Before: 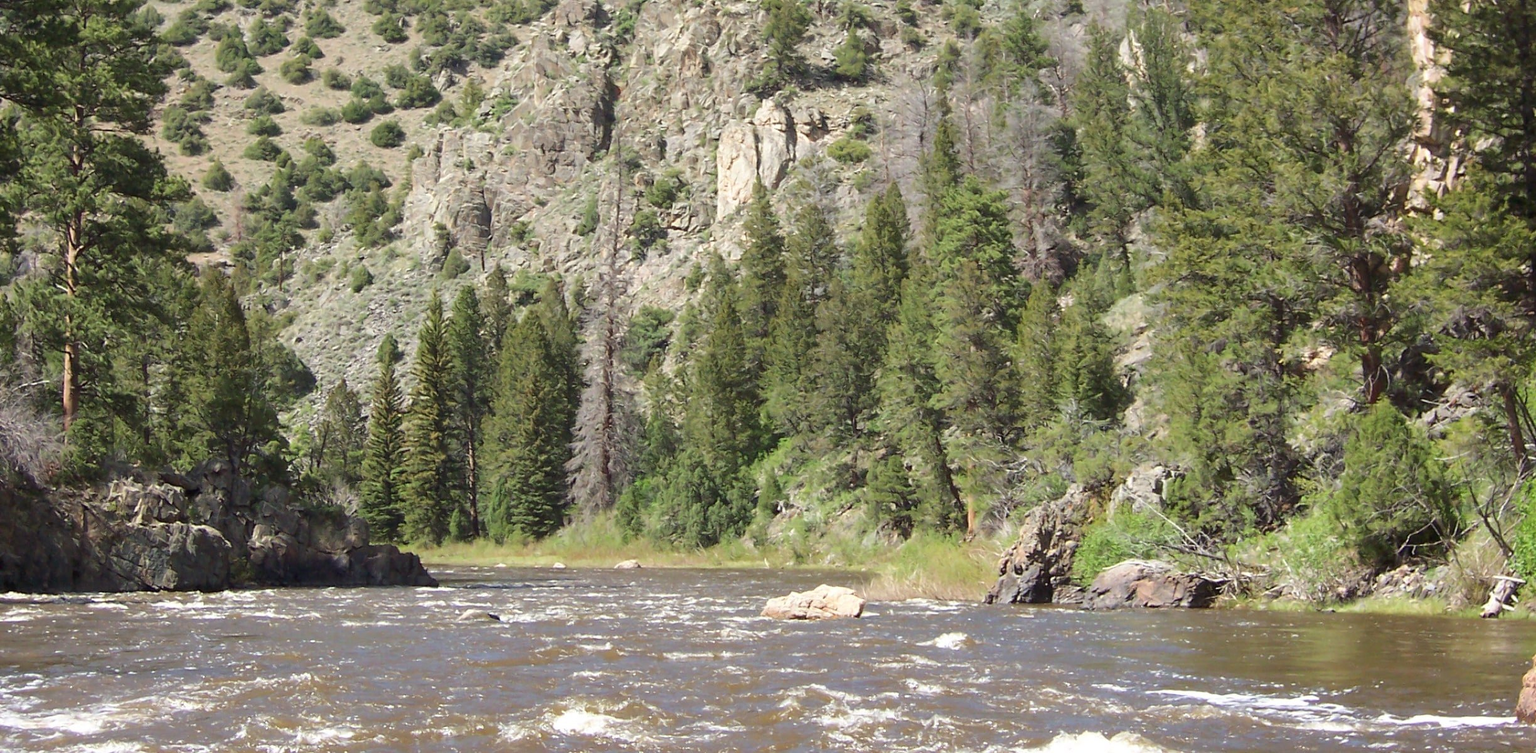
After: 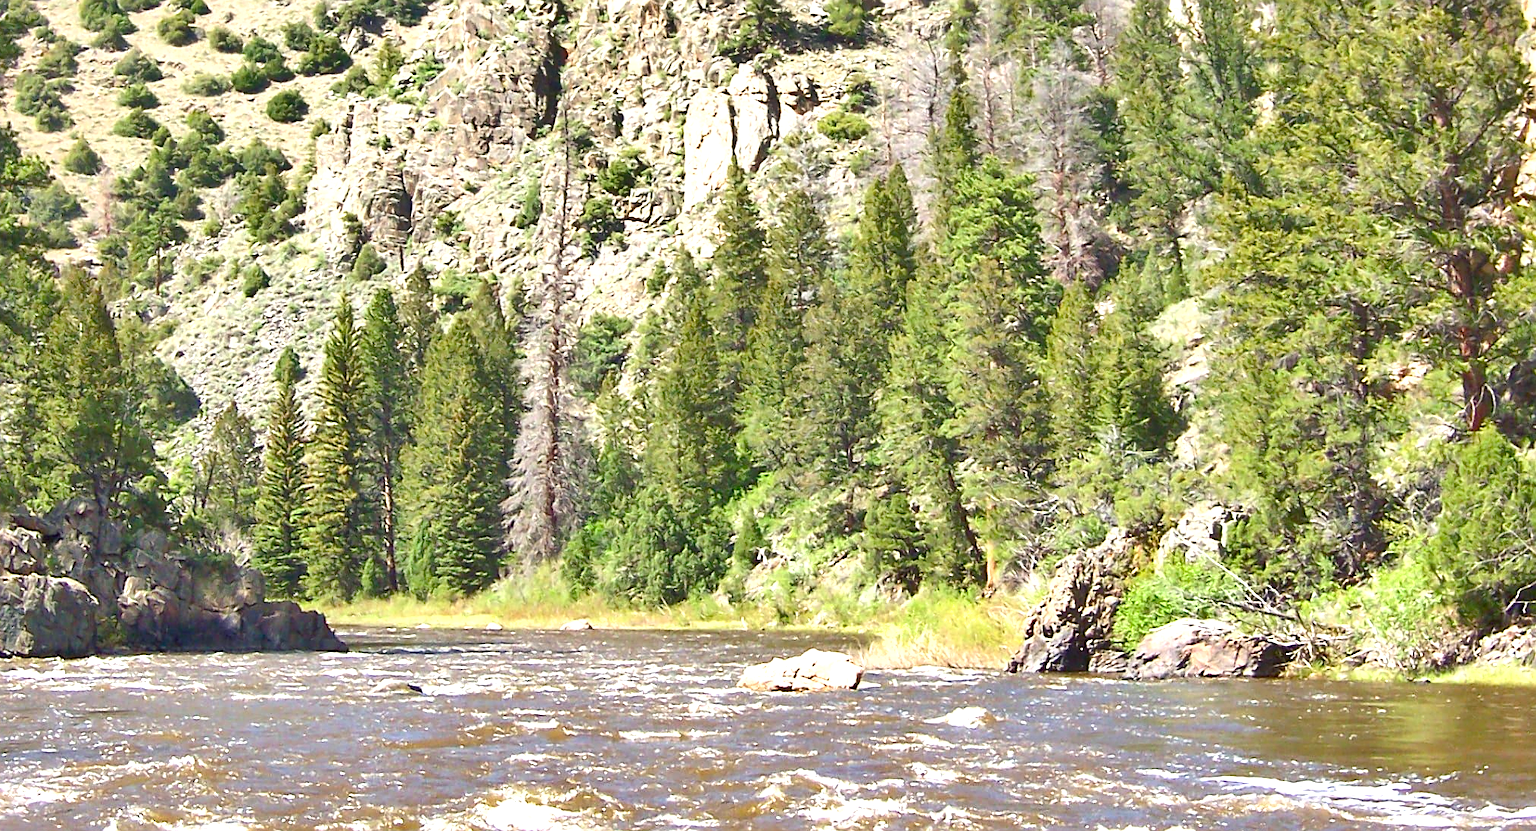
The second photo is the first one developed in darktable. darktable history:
color zones: curves: ch0 [(0, 0.5) (0.143, 0.5) (0.286, 0.5) (0.429, 0.5) (0.571, 0.5) (0.714, 0.476) (0.857, 0.5) (1, 0.5)]; ch2 [(0, 0.5) (0.143, 0.5) (0.286, 0.5) (0.429, 0.5) (0.571, 0.5) (0.714, 0.487) (0.857, 0.5) (1, 0.5)]
tone equalizer: -8 EV -0.001 EV, -7 EV 0.005 EV, -6 EV -0.011 EV, -5 EV 0.013 EV, -4 EV -0.014 EV, -3 EV 0.015 EV, -2 EV -0.078 EV, -1 EV -0.274 EV, +0 EV -0.555 EV
exposure: black level correction 0, exposure 1.516 EV, compensate highlight preservation false
sharpen: on, module defaults
contrast brightness saturation: contrast 0.079, saturation 0.018
crop: left 9.771%, top 6.243%, right 7.311%, bottom 2.161%
color balance rgb: shadows lift › chroma 2.016%, shadows lift › hue 220.36°, perceptual saturation grading › global saturation 27.535%, perceptual saturation grading › highlights -25.682%, perceptual saturation grading › shadows 26.016%, global vibrance 20%
shadows and highlights: soften with gaussian
